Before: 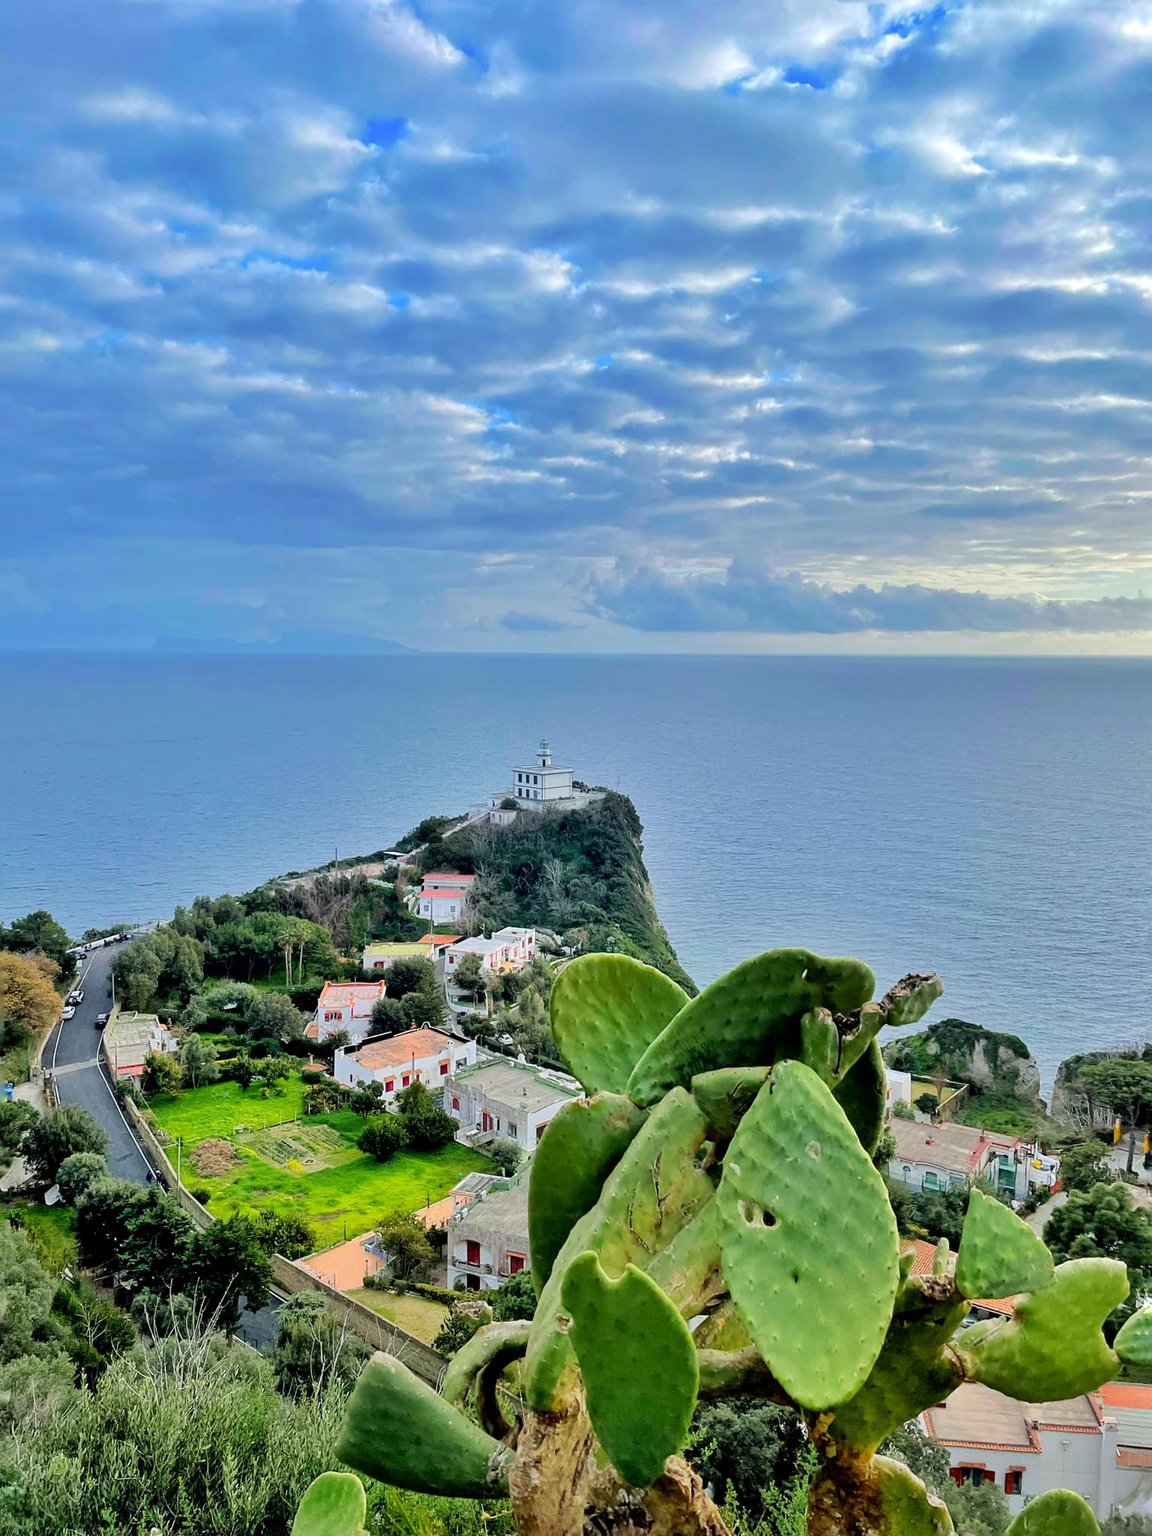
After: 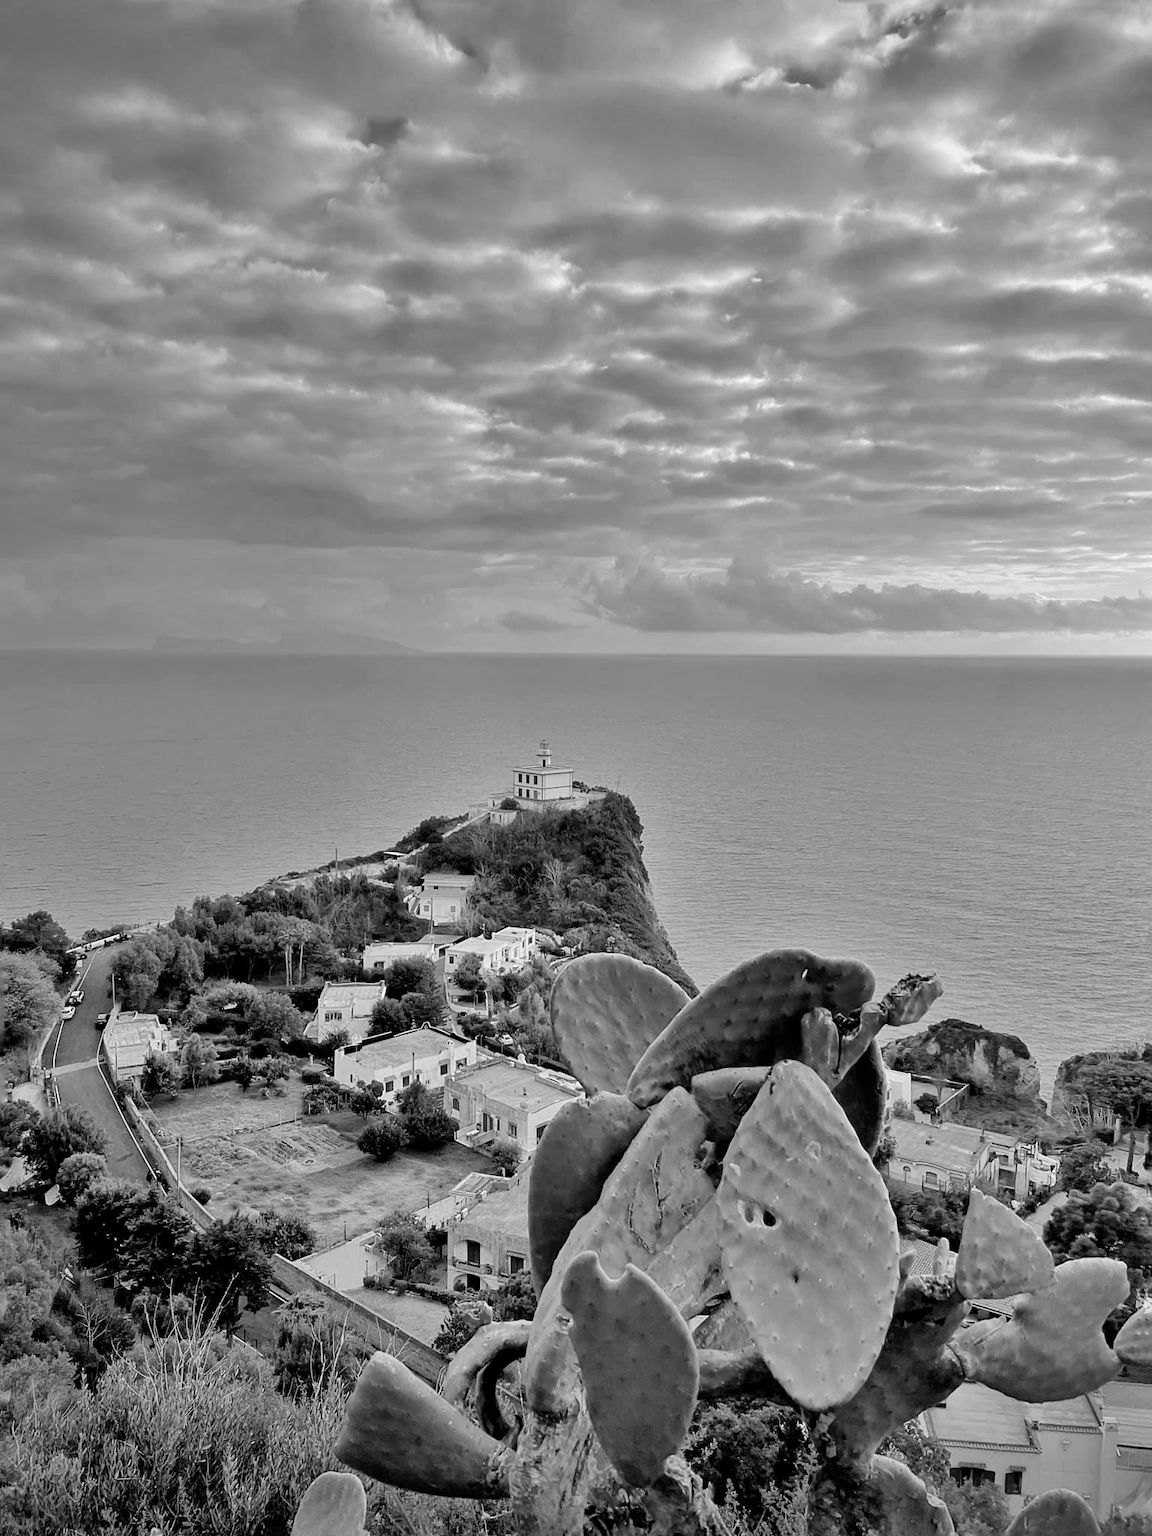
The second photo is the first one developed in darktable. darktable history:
color balance rgb: linear chroma grading › global chroma 25%, perceptual saturation grading › global saturation 50%
monochrome: on, module defaults
vignetting: fall-off radius 60.92%
